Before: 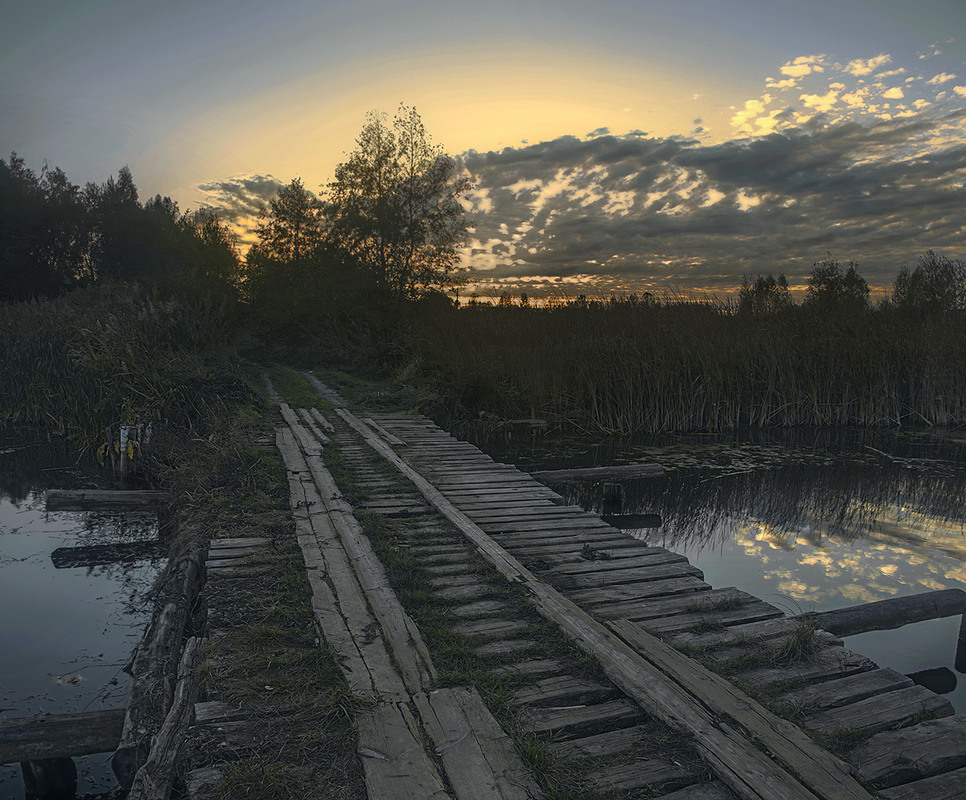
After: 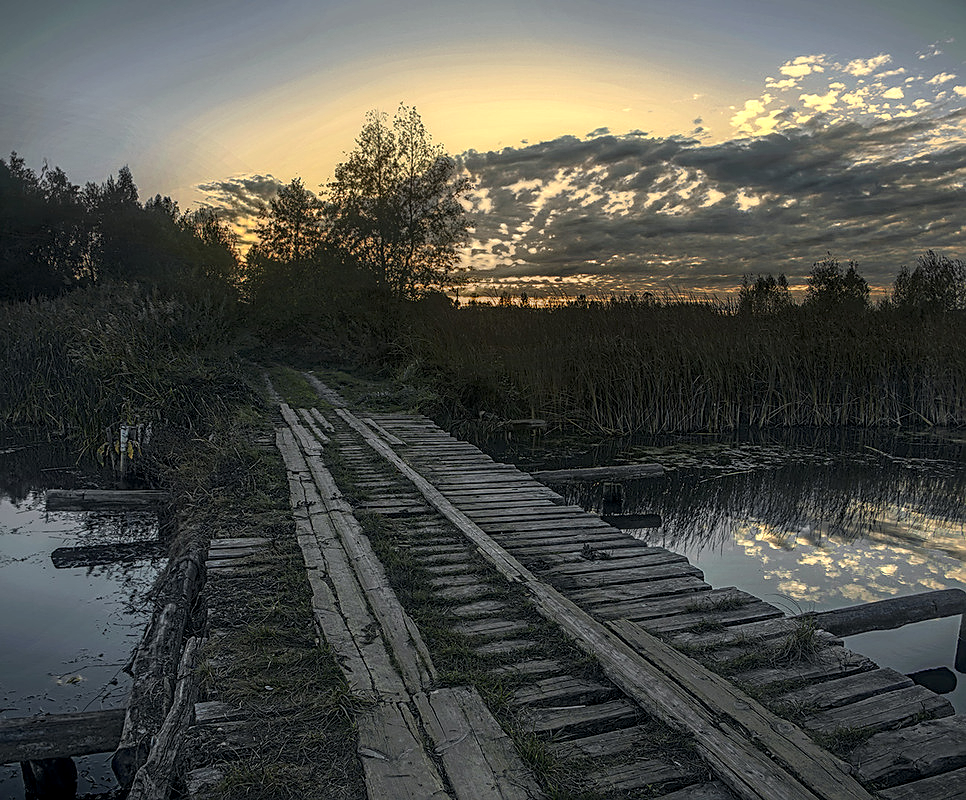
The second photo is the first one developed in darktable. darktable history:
sharpen: on, module defaults
local contrast: highlights 25%, detail 150%
